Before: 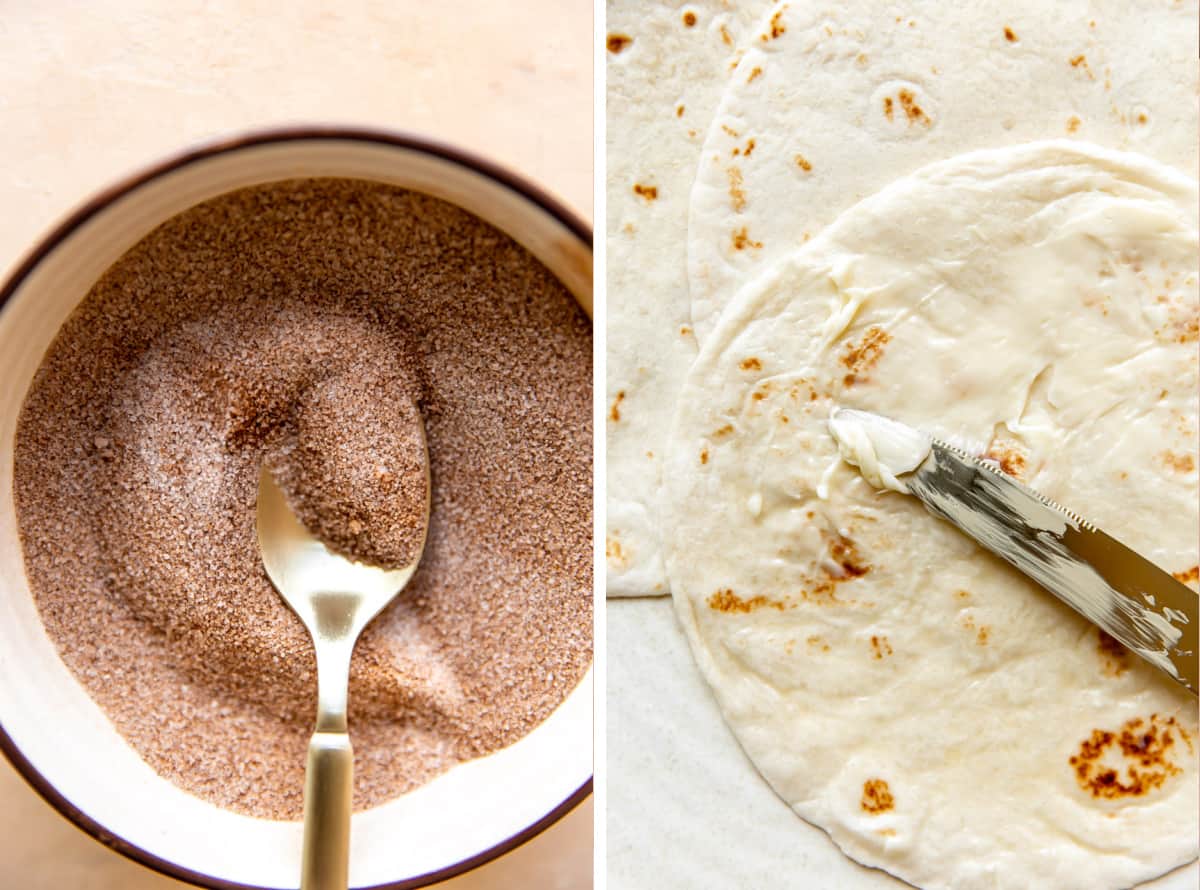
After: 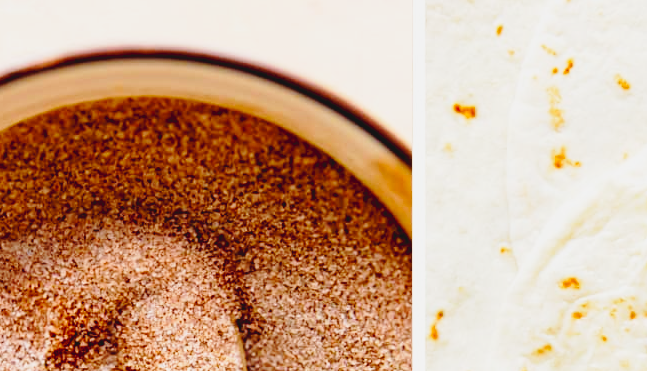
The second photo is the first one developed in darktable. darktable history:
contrast brightness saturation: contrast -0.101, brightness 0.047, saturation 0.076
exposure: black level correction 0.009, exposure 0.015 EV, compensate exposure bias true, compensate highlight preservation false
crop: left 15.096%, top 9.116%, right 30.962%, bottom 49.193%
base curve: curves: ch0 [(0, 0) (0.028, 0.03) (0.121, 0.232) (0.46, 0.748) (0.859, 0.968) (1, 1)], preserve colors none
